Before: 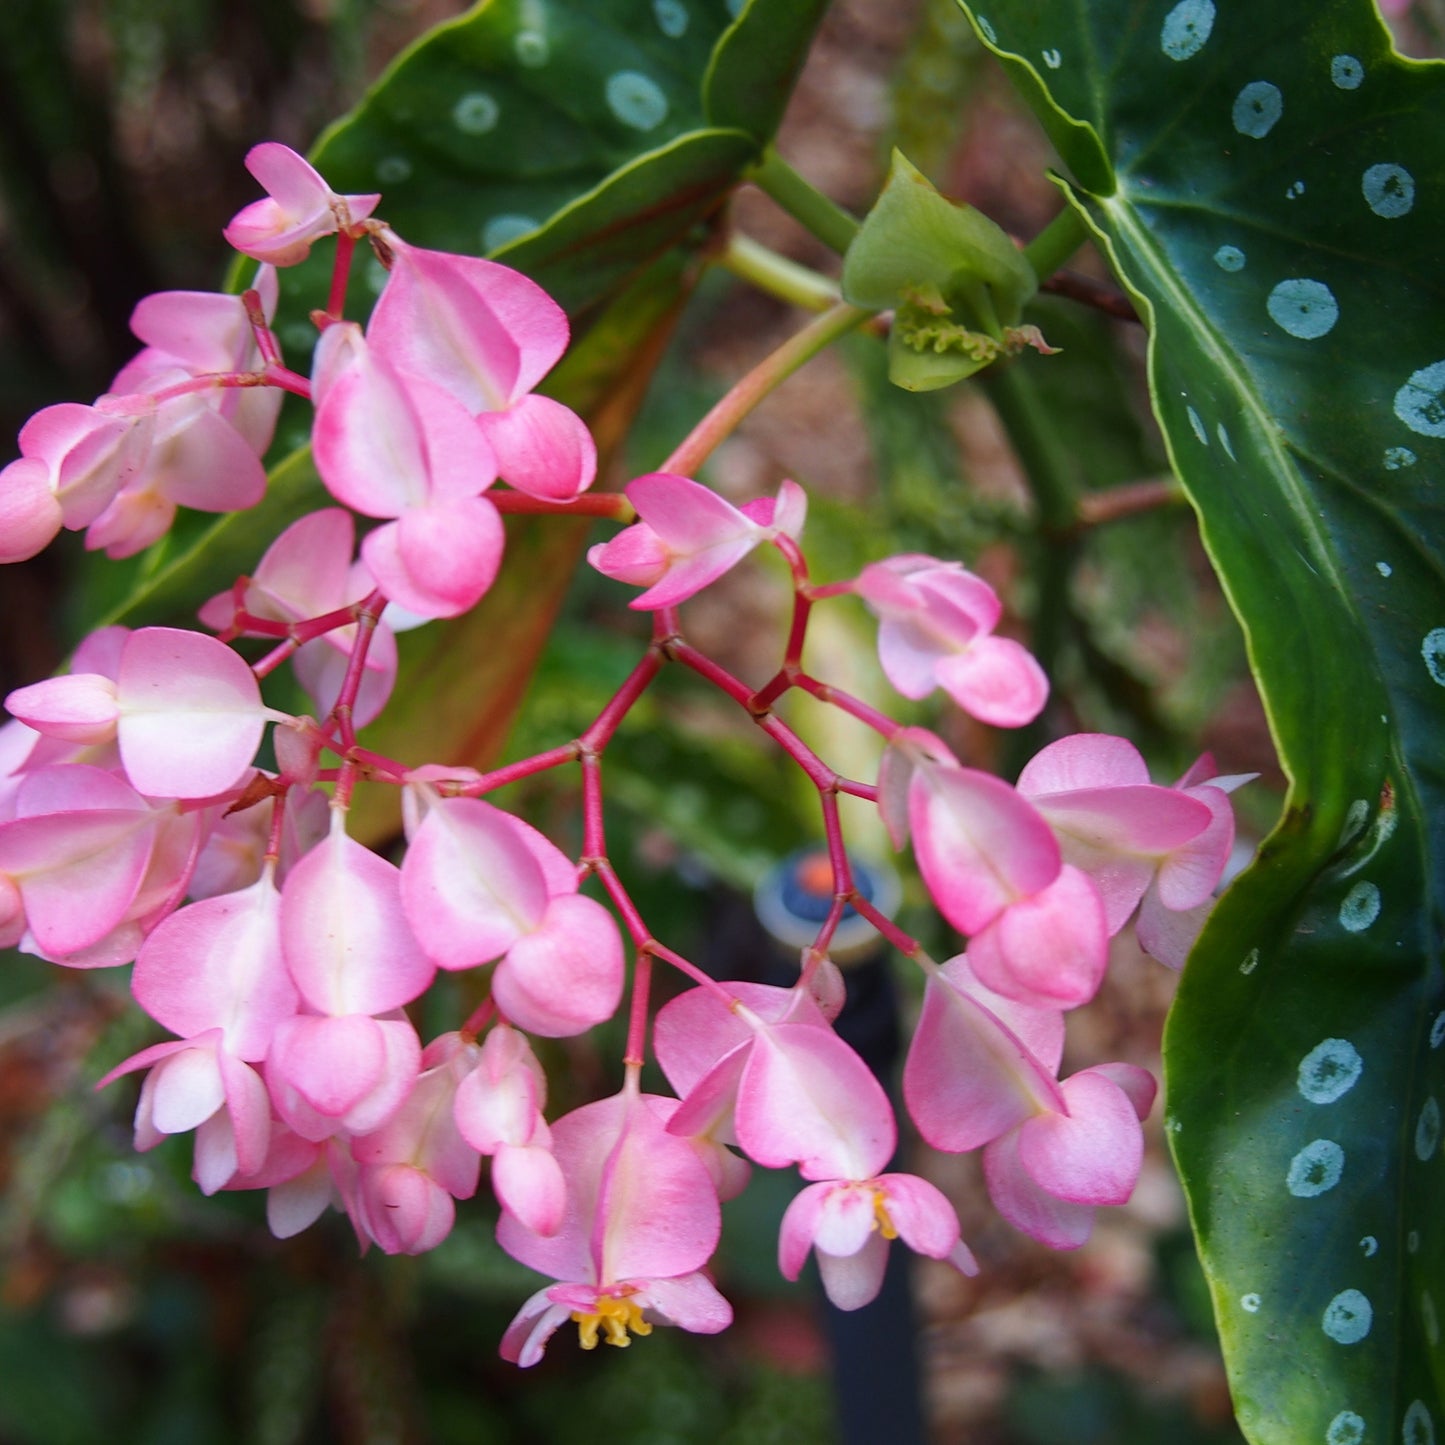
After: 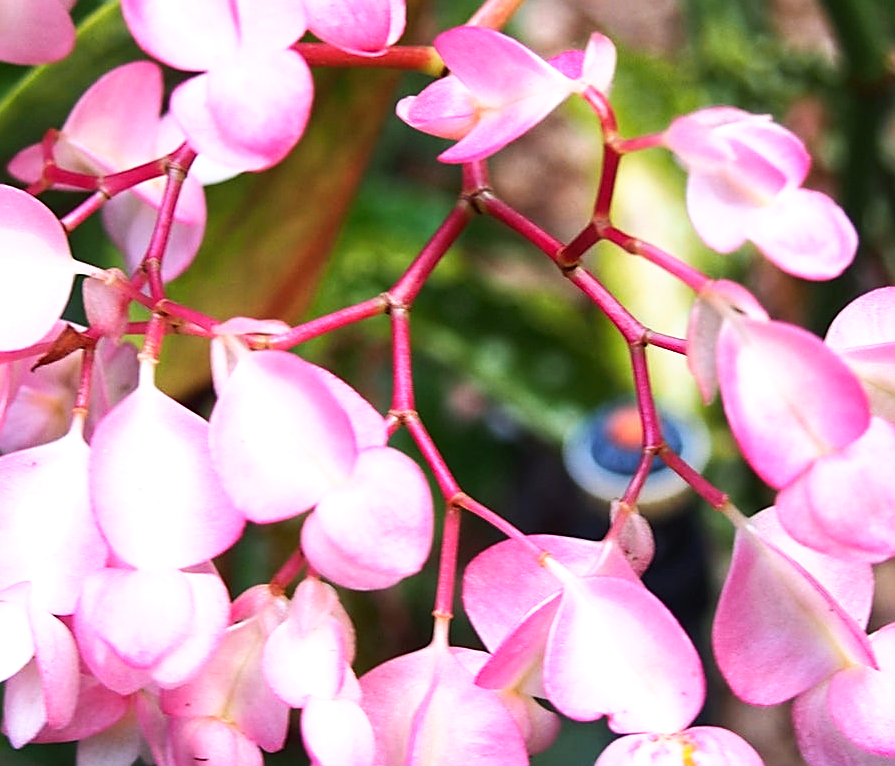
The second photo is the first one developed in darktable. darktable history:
sharpen: on, module defaults
crop: left 13.266%, top 30.984%, right 24.729%, bottom 15.983%
tone equalizer: -8 EV -0.733 EV, -7 EV -0.678 EV, -6 EV -0.59 EV, -5 EV -0.397 EV, -3 EV 0.395 EV, -2 EV 0.6 EV, -1 EV 0.696 EV, +0 EV 0.759 EV, edges refinement/feathering 500, mask exposure compensation -1.57 EV, preserve details no
base curve: curves: ch0 [(0, 0) (0.688, 0.865) (1, 1)], preserve colors none
